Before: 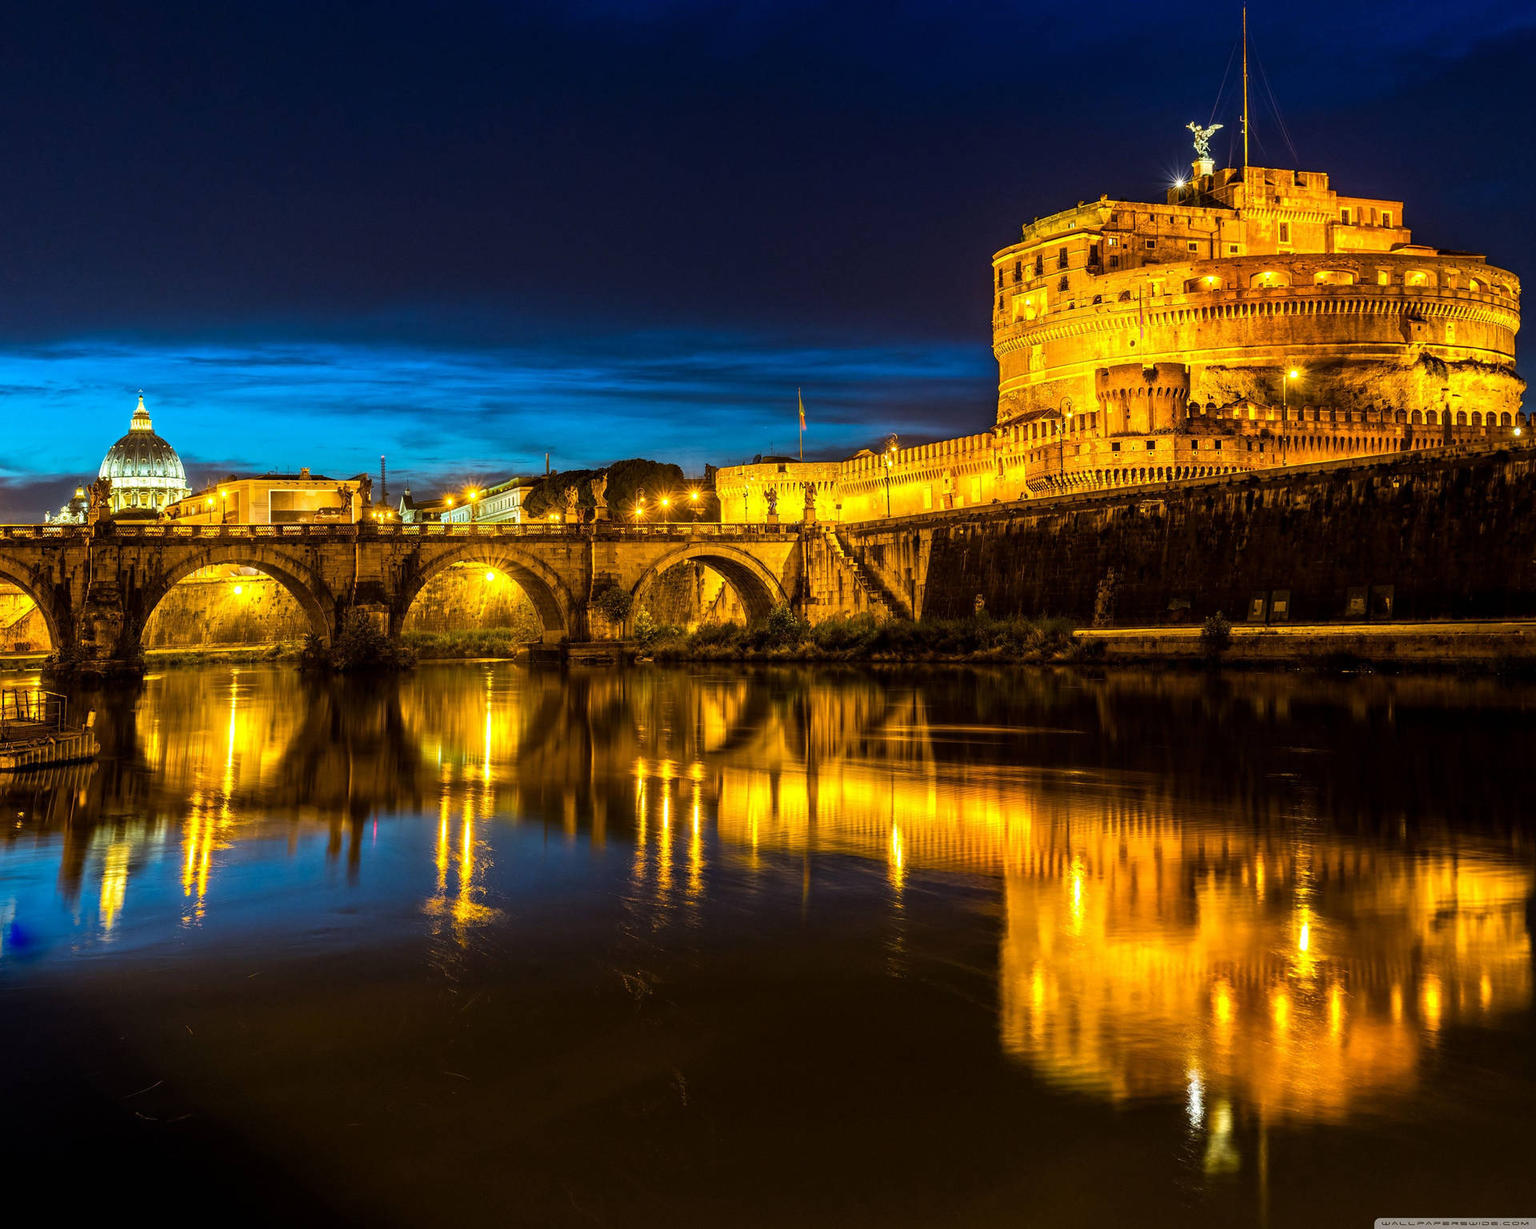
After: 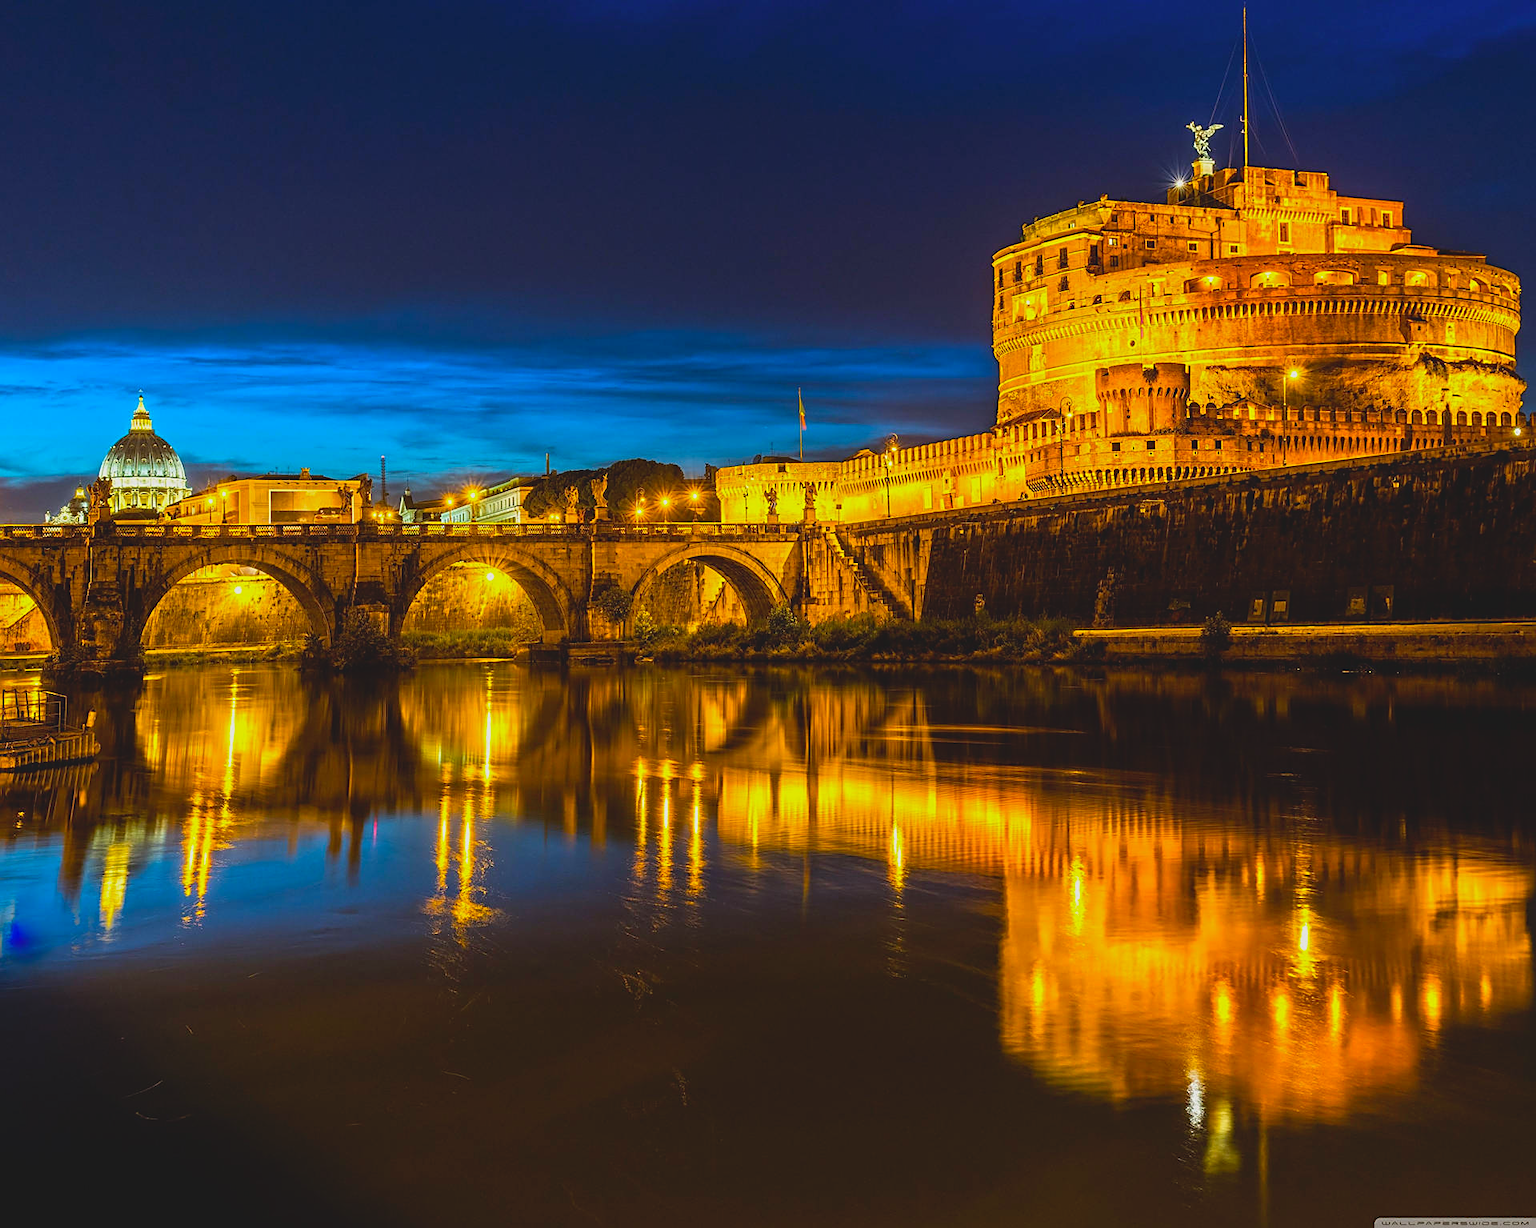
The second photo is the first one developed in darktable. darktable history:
sharpen: on, module defaults
contrast brightness saturation: contrast -0.19, saturation 0.19
